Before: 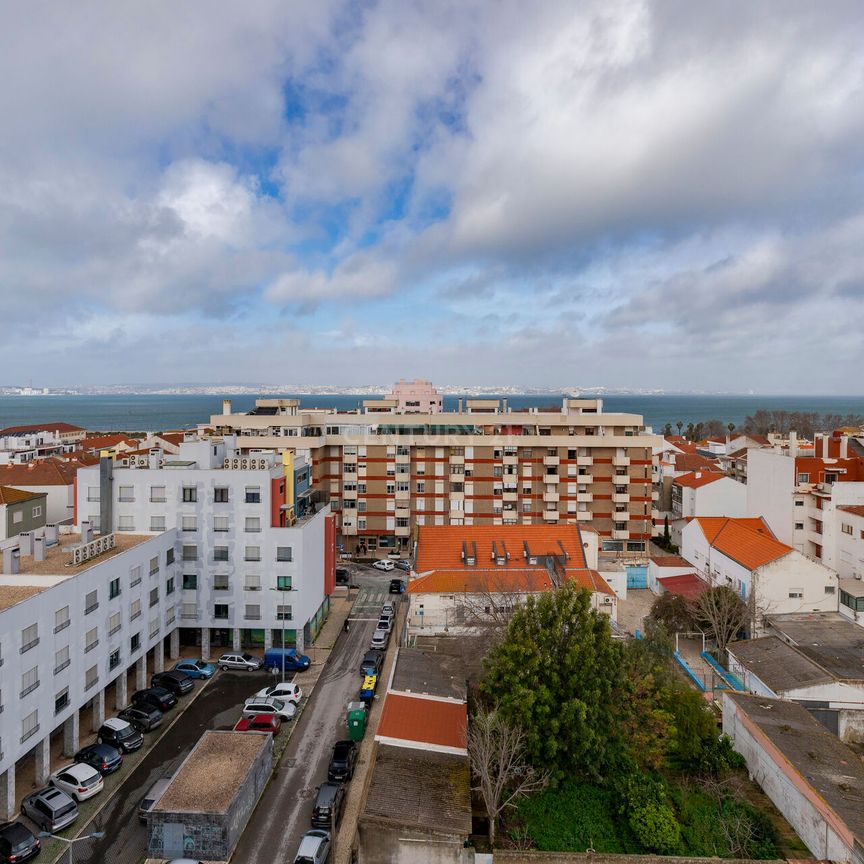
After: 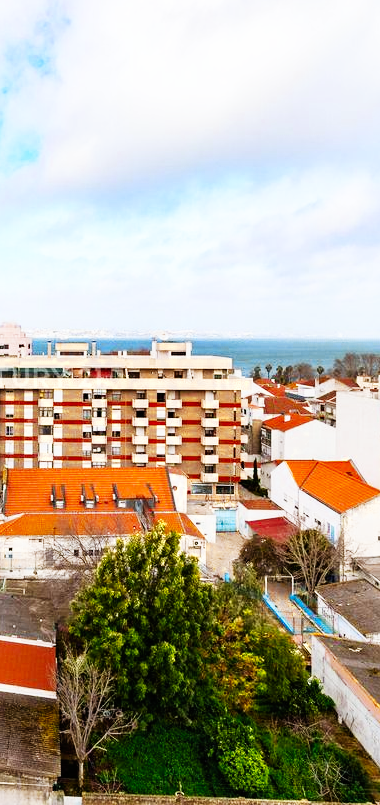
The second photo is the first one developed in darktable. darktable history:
color zones: curves: ch0 [(0, 0.485) (0.178, 0.476) (0.261, 0.623) (0.411, 0.403) (0.708, 0.603) (0.934, 0.412)]; ch1 [(0.003, 0.485) (0.149, 0.496) (0.229, 0.584) (0.326, 0.551) (0.484, 0.262) (0.757, 0.643)]
crop: left 47.628%, top 6.643%, right 7.874%
base curve: curves: ch0 [(0, 0) (0.007, 0.004) (0.027, 0.03) (0.046, 0.07) (0.207, 0.54) (0.442, 0.872) (0.673, 0.972) (1, 1)], preserve colors none
